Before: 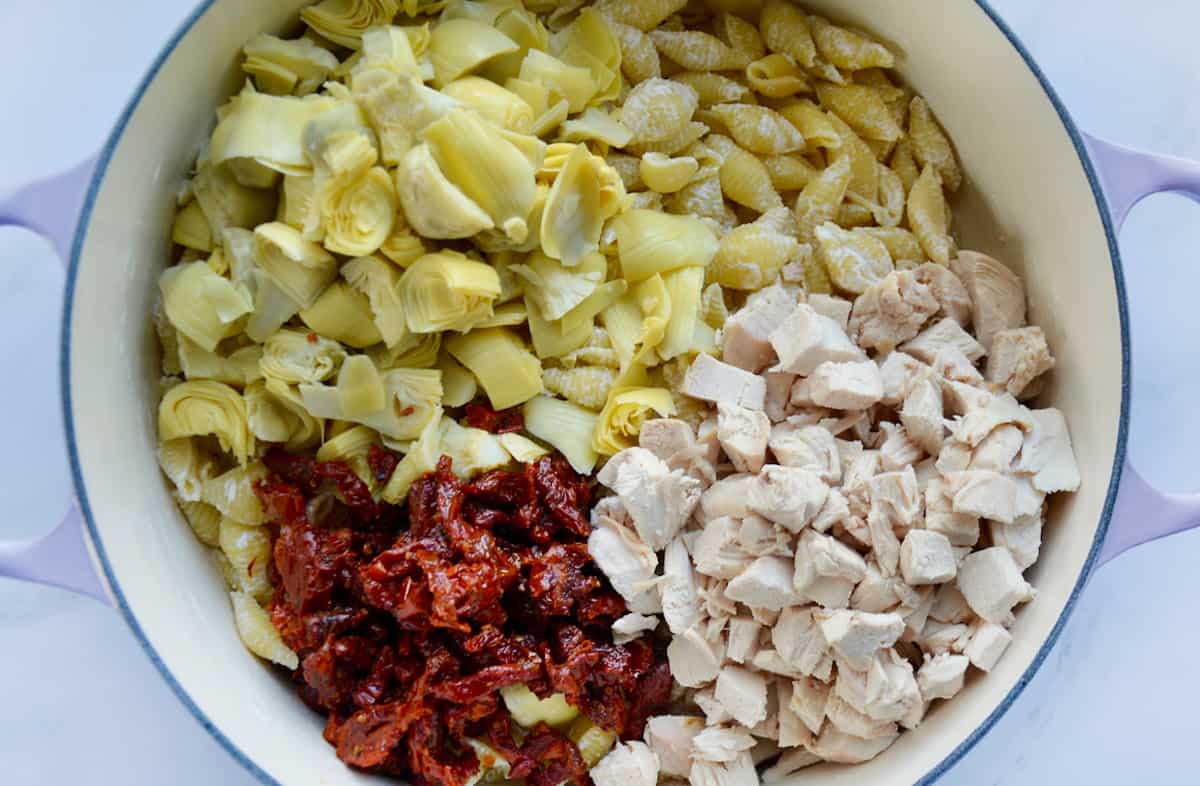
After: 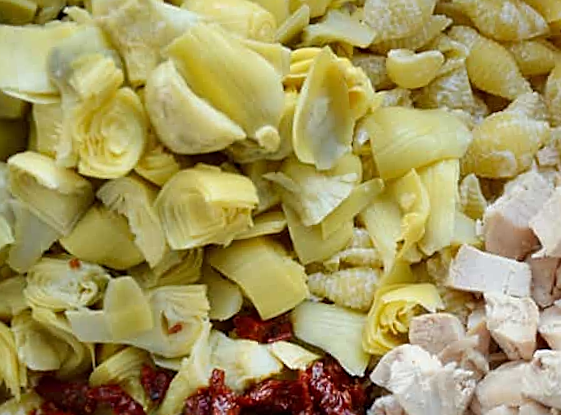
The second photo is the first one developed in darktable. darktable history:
rotate and perspective: rotation -5°, crop left 0.05, crop right 0.952, crop top 0.11, crop bottom 0.89
crop: left 17.835%, top 7.675%, right 32.881%, bottom 32.213%
sharpen: on, module defaults
